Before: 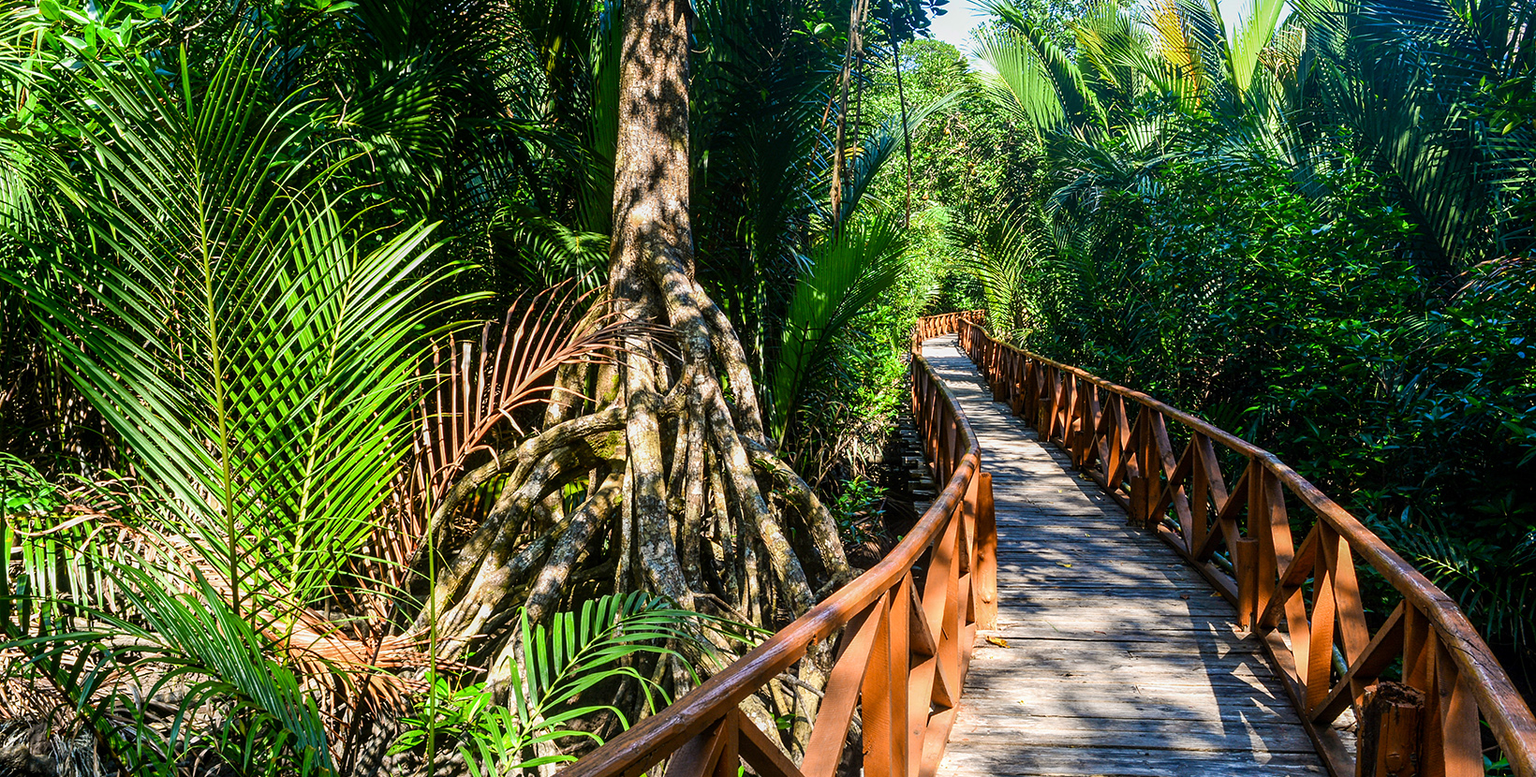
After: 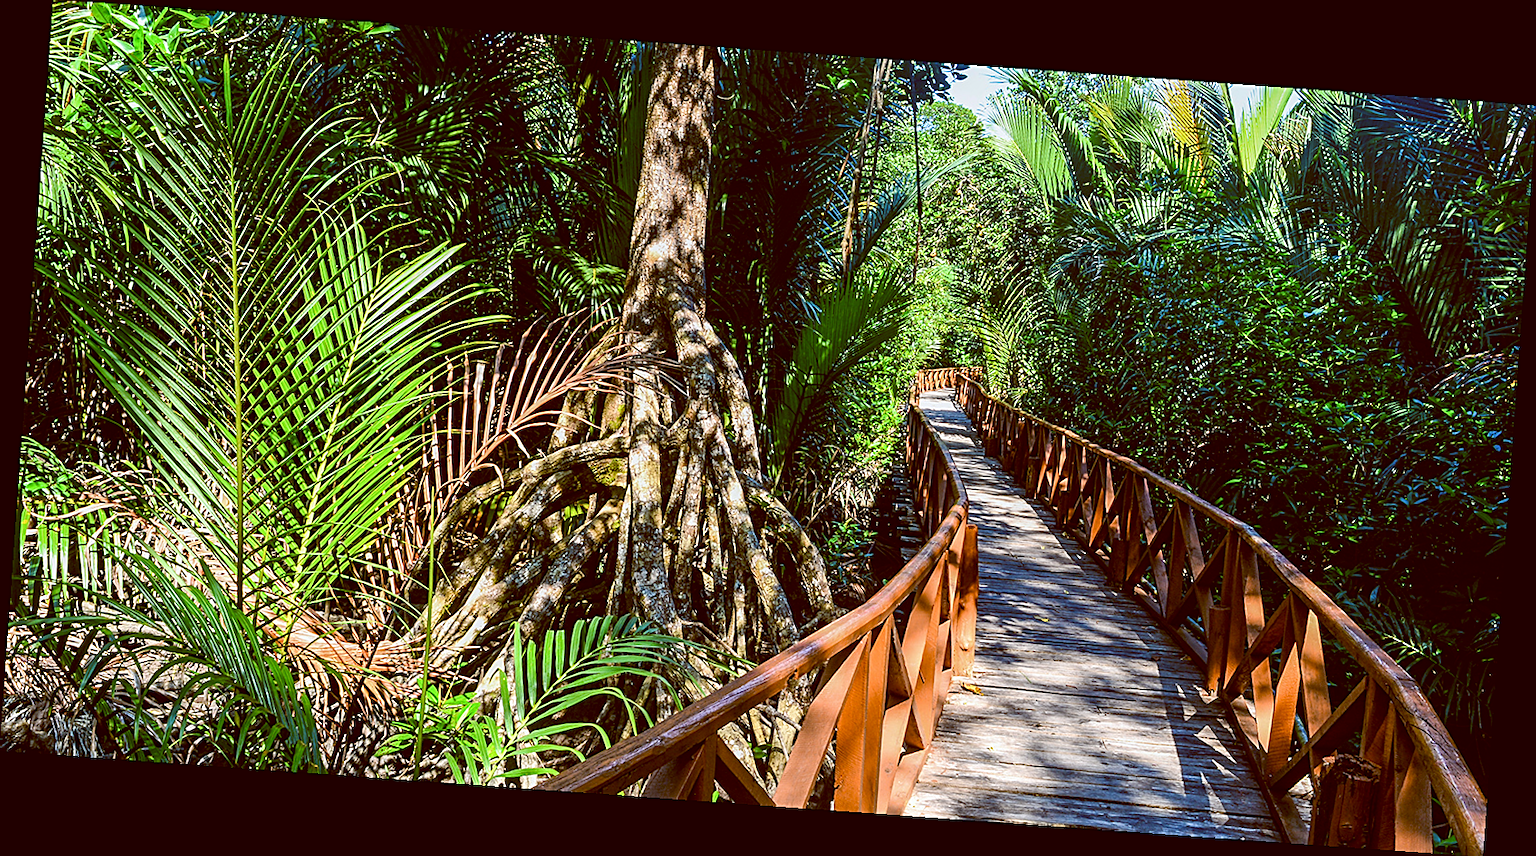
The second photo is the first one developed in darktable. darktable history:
sharpen: on, module defaults
rotate and perspective: rotation 4.1°, automatic cropping off
color balance: lift [1, 1.015, 1.004, 0.985], gamma [1, 0.958, 0.971, 1.042], gain [1, 0.956, 0.977, 1.044]
